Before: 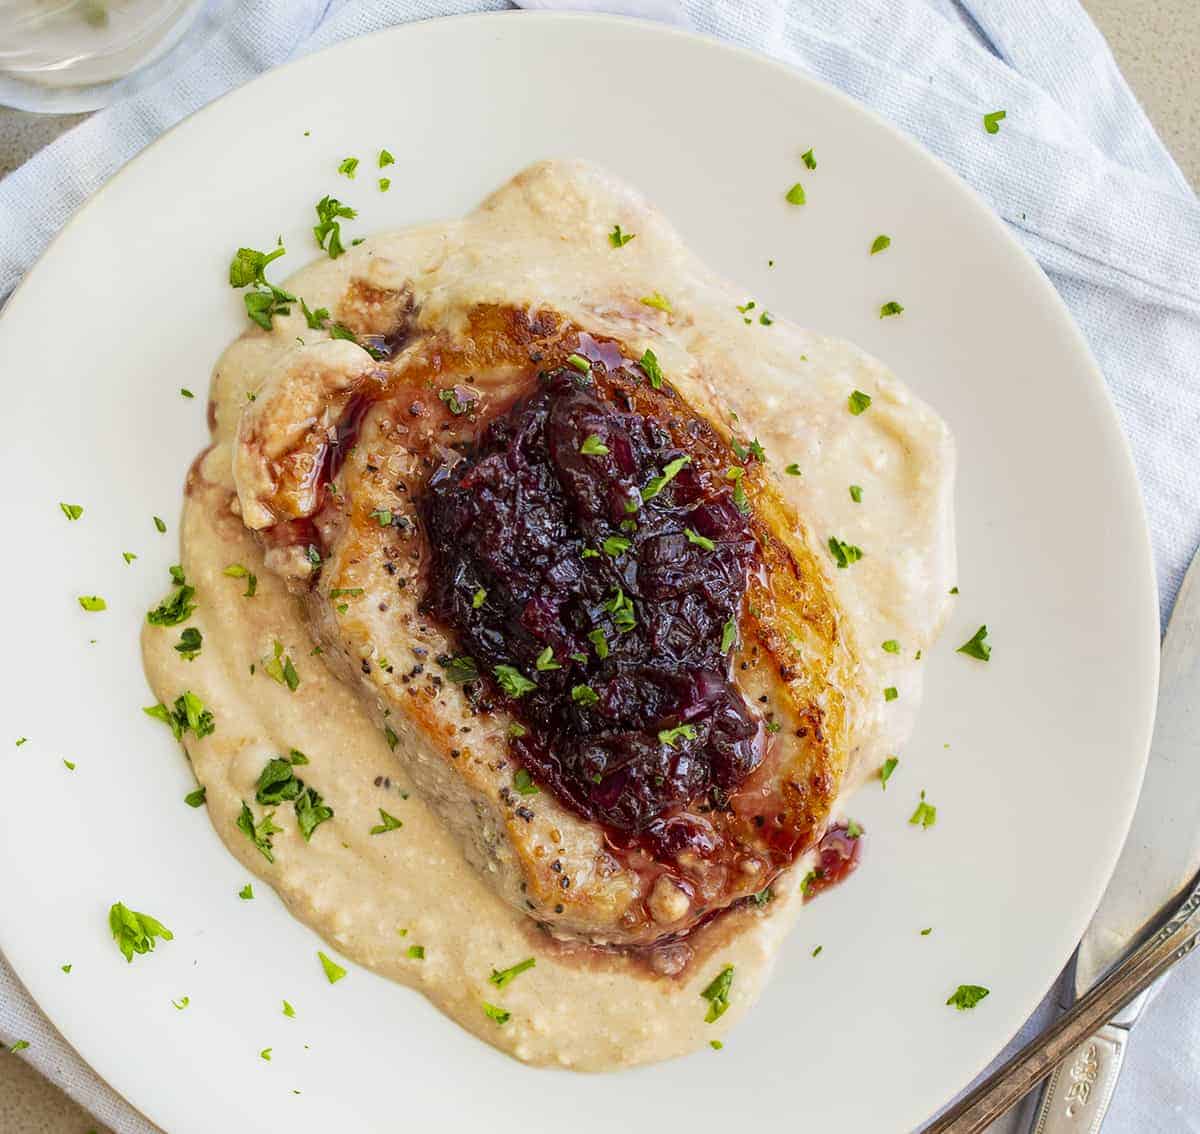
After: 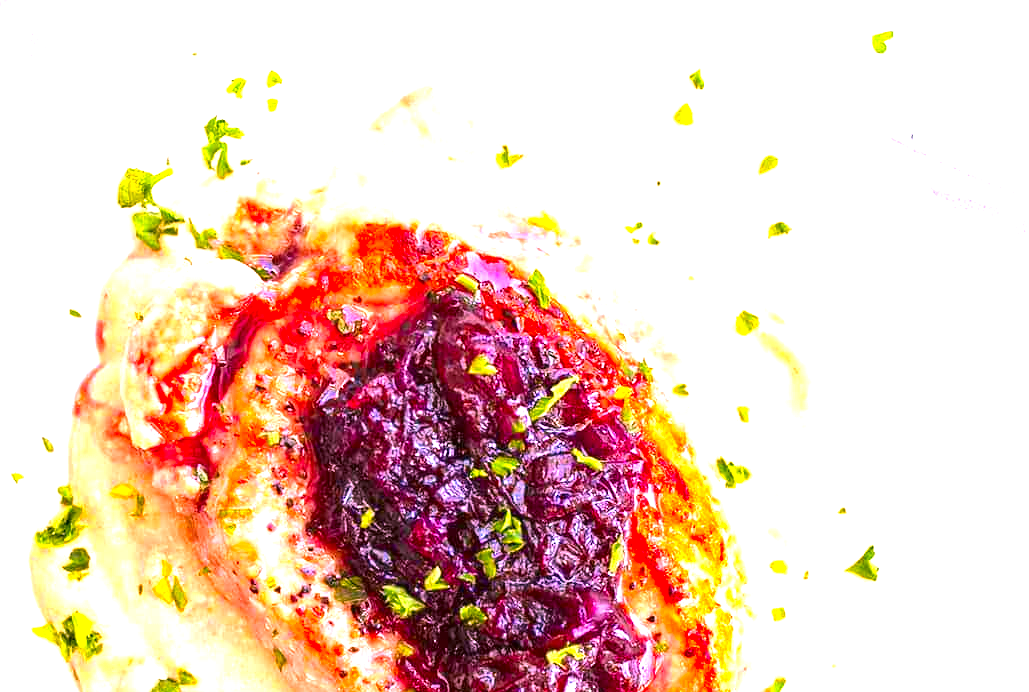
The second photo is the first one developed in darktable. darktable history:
color correction: highlights a* 19.38, highlights b* -11.51, saturation 1.67
crop and rotate: left 9.351%, top 7.175%, right 4.837%, bottom 31.717%
exposure: black level correction 0, exposure 1.704 EV, compensate highlight preservation false
